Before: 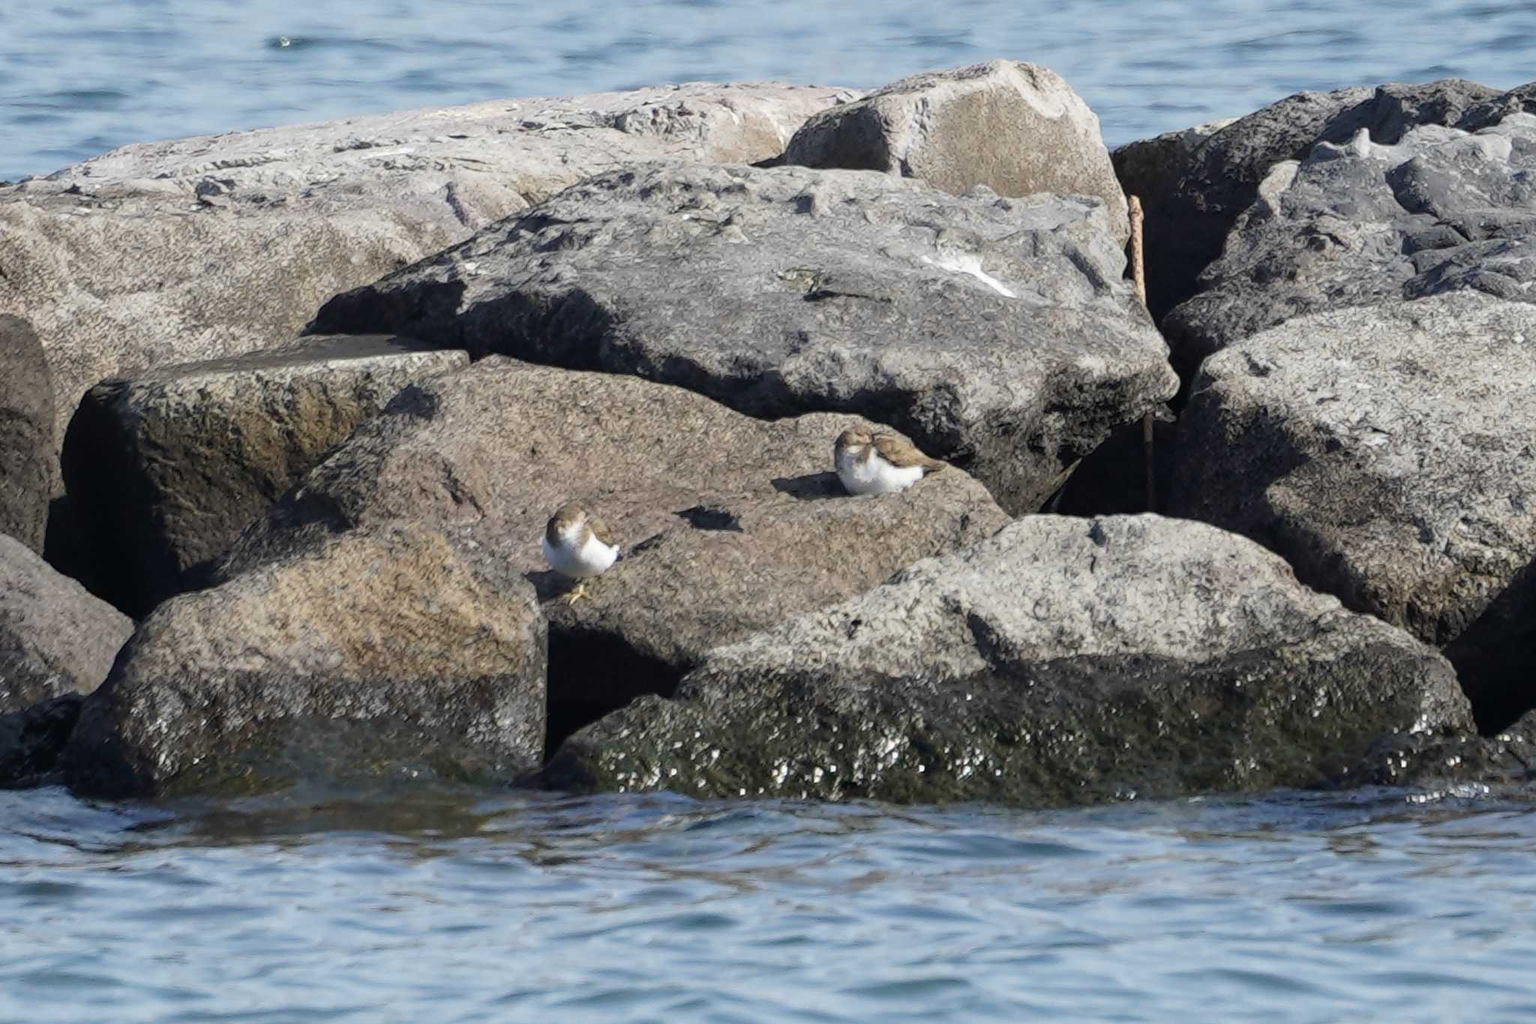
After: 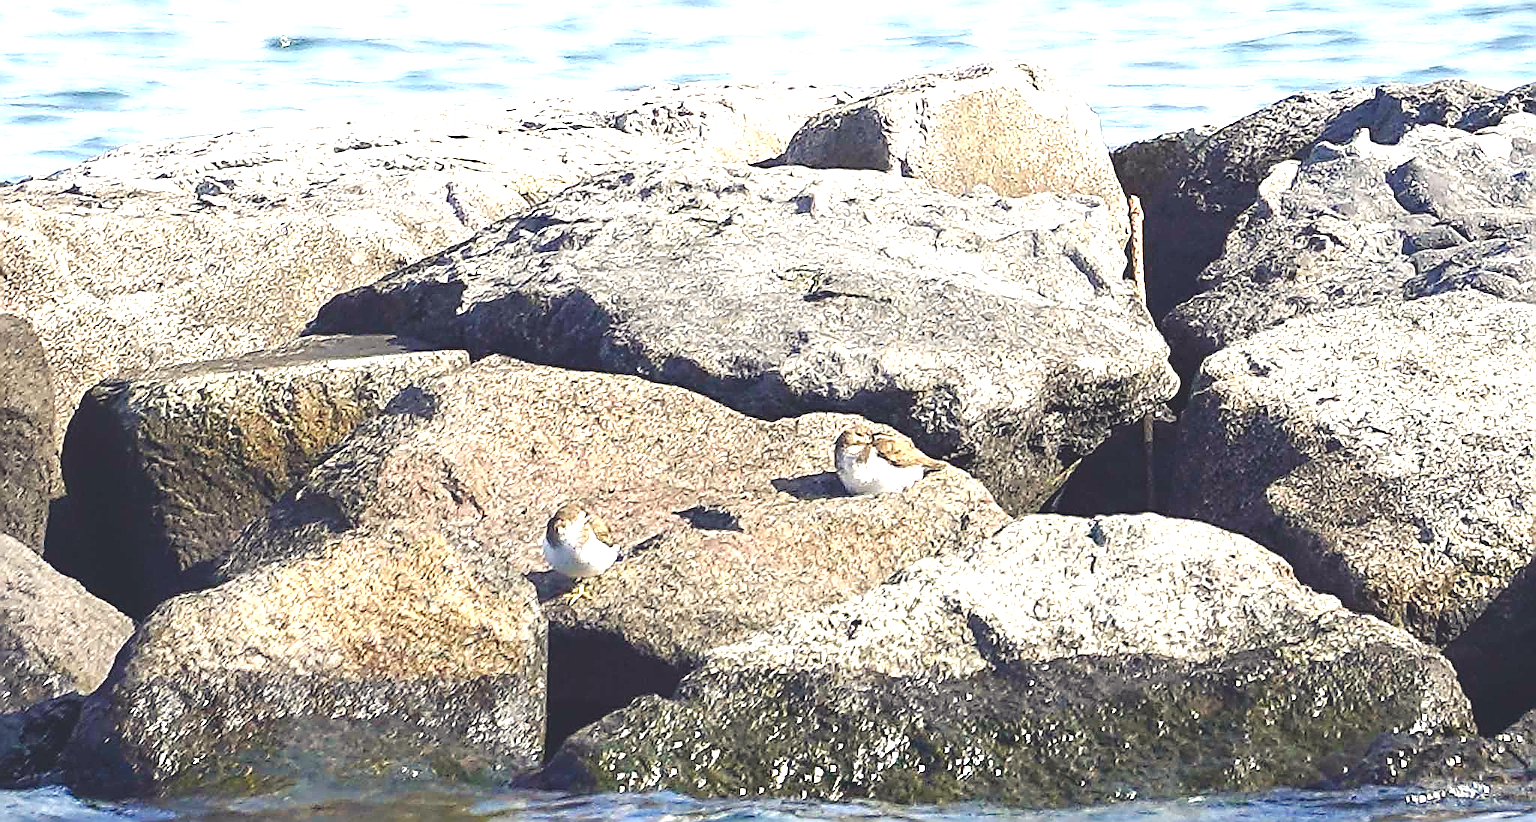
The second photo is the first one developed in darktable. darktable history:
exposure: black level correction 0, exposure 1.45 EV, compensate exposure bias true, compensate highlight preservation false
crop: bottom 19.644%
color balance rgb: shadows lift › chroma 3%, shadows lift › hue 280.8°, power › hue 330°, highlights gain › chroma 3%, highlights gain › hue 75.6°, global offset › luminance 2%, perceptual saturation grading › global saturation 20%, perceptual saturation grading › highlights -25%, perceptual saturation grading › shadows 50%, global vibrance 20.33%
sharpen: amount 2
